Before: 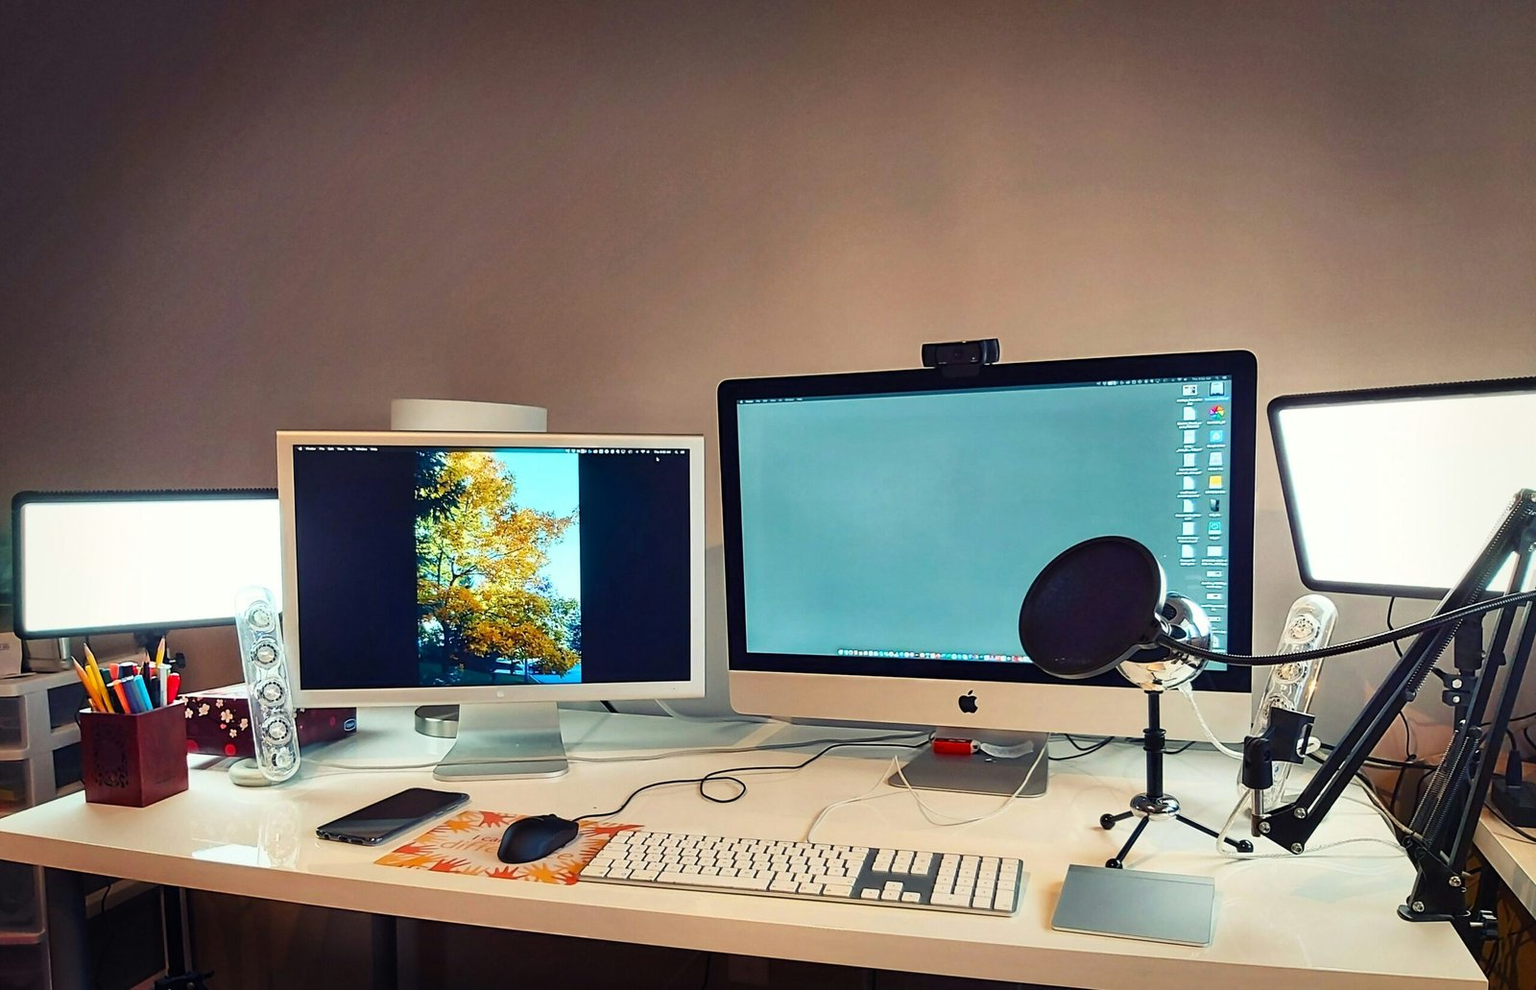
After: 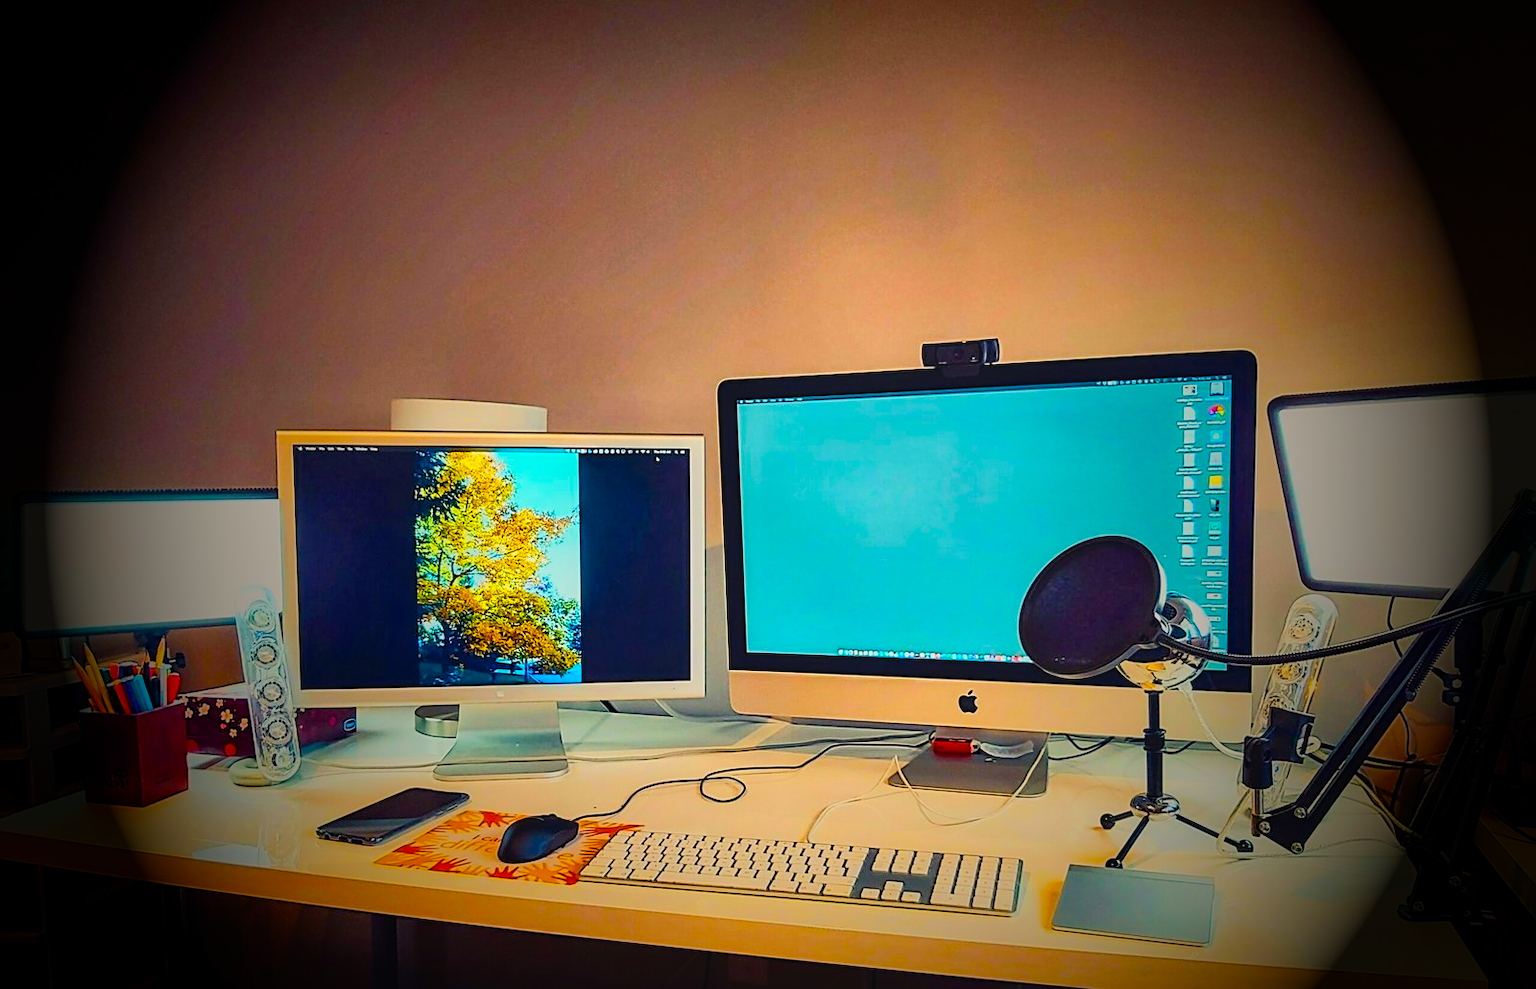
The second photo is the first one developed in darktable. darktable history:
vignetting: fall-off start 33.23%, fall-off radius 64.83%, brightness -0.994, saturation 0.494, width/height ratio 0.962
tone curve: curves: ch0 [(0, 0.005) (0.103, 0.097) (0.18, 0.207) (0.384, 0.465) (0.491, 0.585) (0.629, 0.726) (0.84, 0.866) (1, 0.947)]; ch1 [(0, 0) (0.172, 0.123) (0.324, 0.253) (0.396, 0.388) (0.478, 0.461) (0.499, 0.497) (0.532, 0.515) (0.57, 0.584) (0.635, 0.675) (0.805, 0.892) (1, 1)]; ch2 [(0, 0) (0.411, 0.424) (0.496, 0.501) (0.515, 0.507) (0.553, 0.562) (0.604, 0.642) (0.708, 0.768) (0.839, 0.916) (1, 1)]
color balance rgb: highlights gain › chroma 1.352%, highlights gain › hue 54.83°, perceptual saturation grading › global saturation 25.475%, global vibrance 45.403%
sharpen: on, module defaults
contrast equalizer: y [[0.518, 0.517, 0.501, 0.5, 0.5, 0.5], [0.5 ×6], [0.5 ×6], [0 ×6], [0 ×6]]
local contrast: detail 110%
